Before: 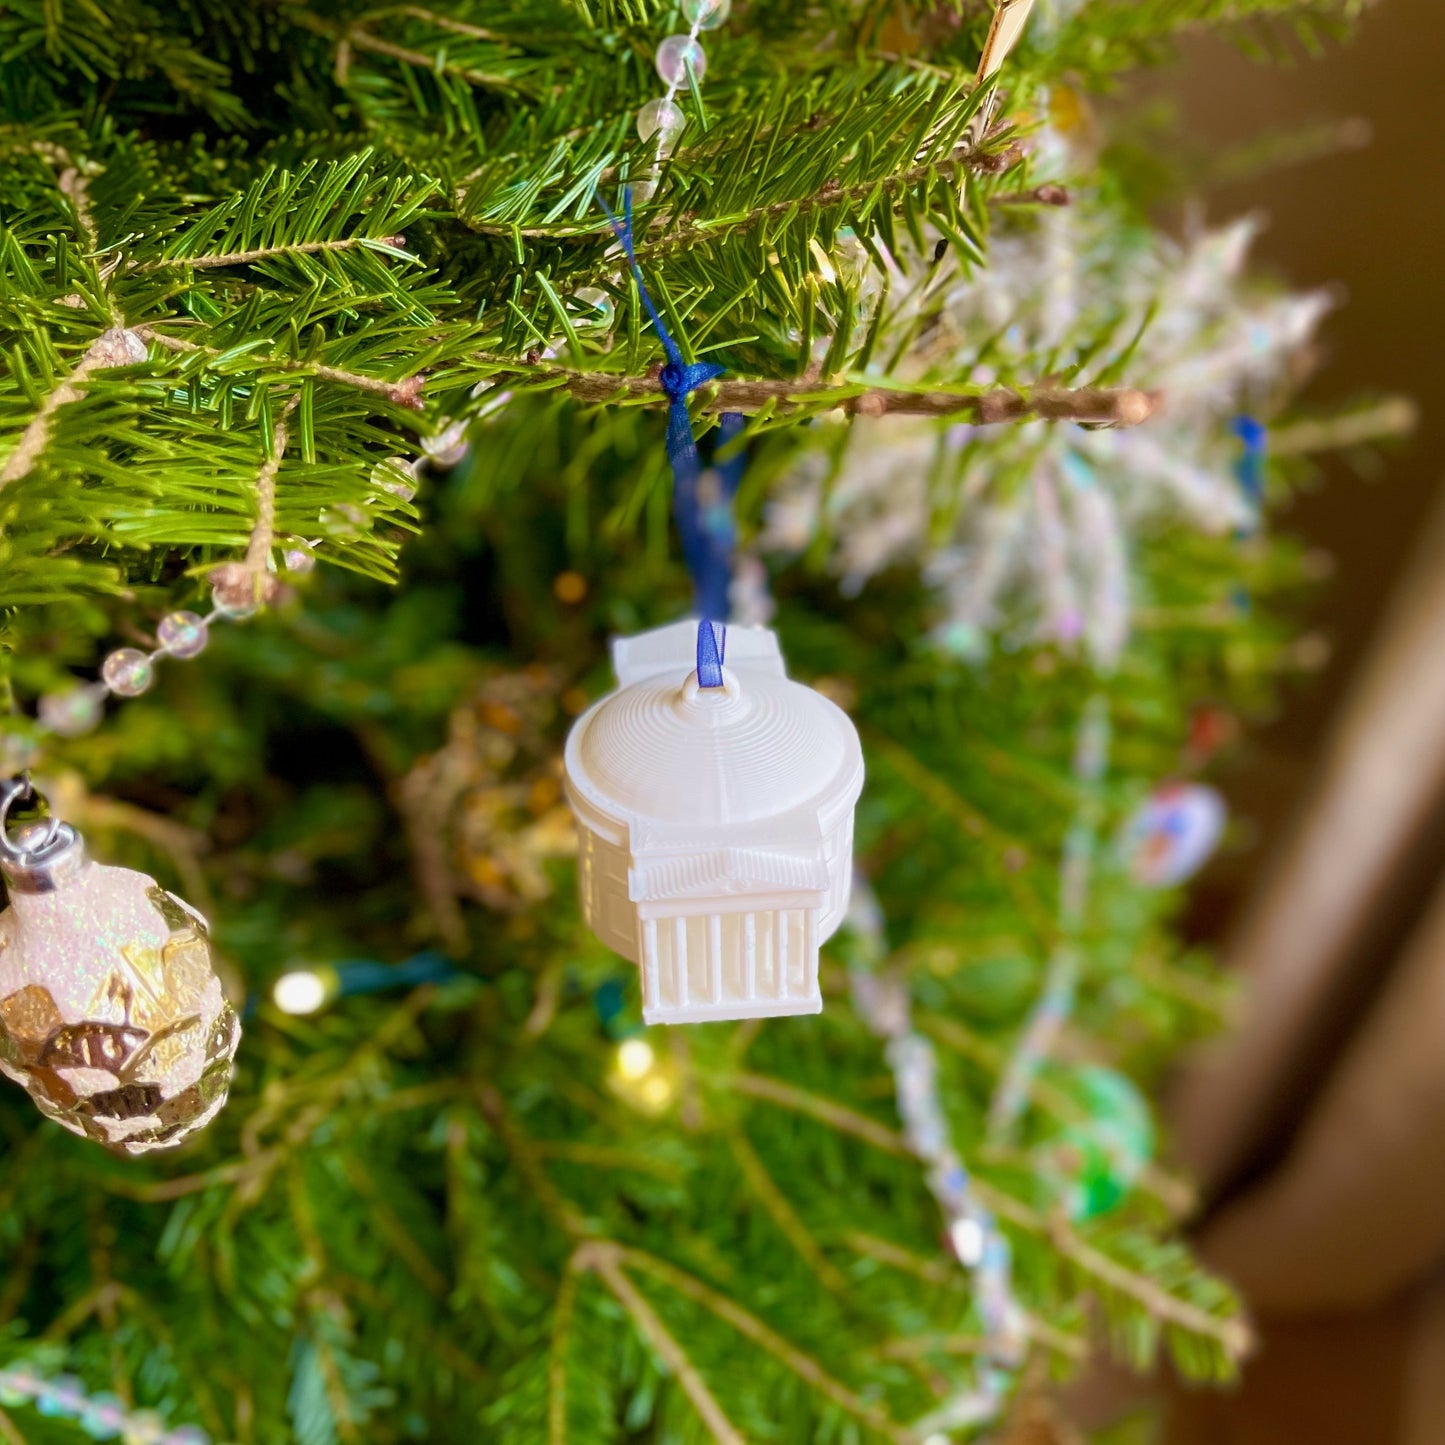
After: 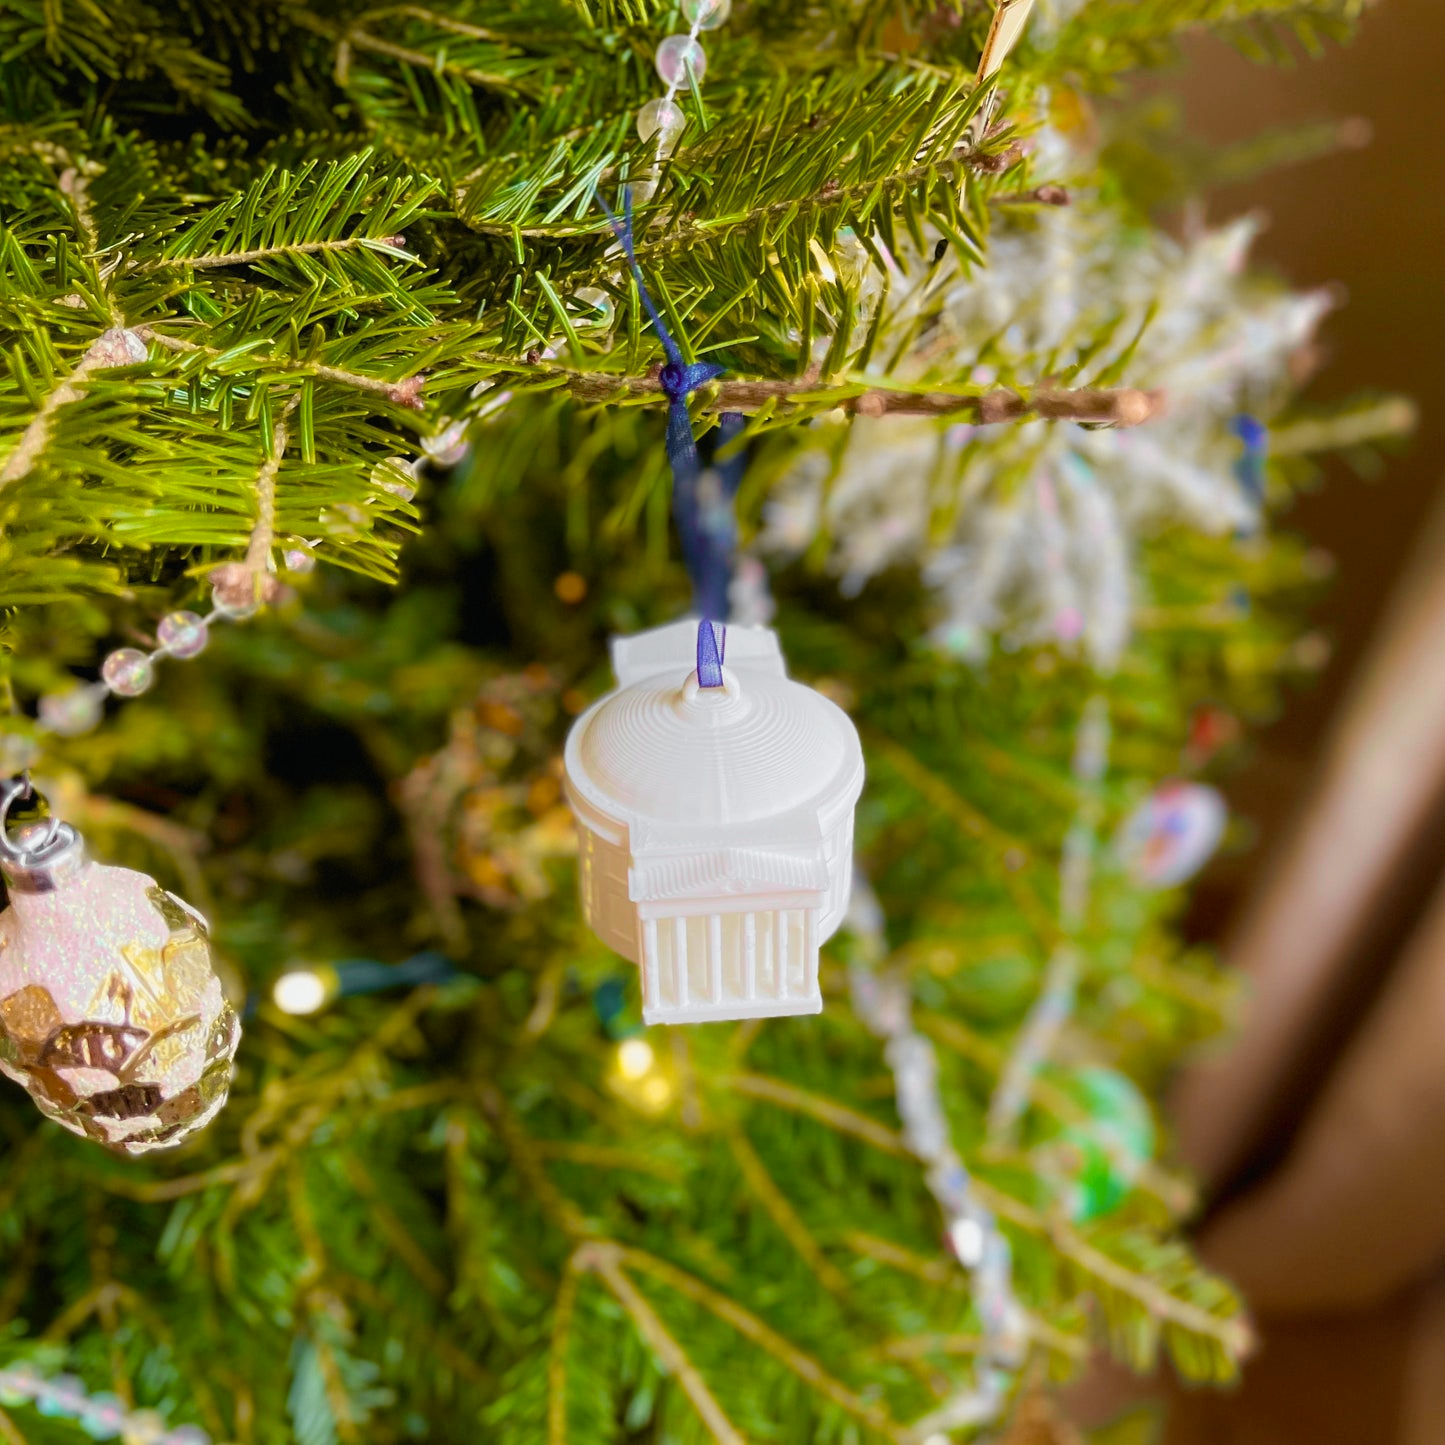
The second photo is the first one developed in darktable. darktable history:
tone curve: curves: ch0 [(0, 0.012) (0.036, 0.035) (0.274, 0.288) (0.504, 0.536) (0.844, 0.84) (1, 0.983)]; ch1 [(0, 0) (0.389, 0.403) (0.462, 0.486) (0.499, 0.498) (0.511, 0.502) (0.536, 0.547) (0.579, 0.578) (0.626, 0.645) (0.749, 0.781) (1, 1)]; ch2 [(0, 0) (0.457, 0.486) (0.5, 0.5) (0.557, 0.561) (0.614, 0.622) (0.704, 0.732) (1, 1)], color space Lab, independent channels, preserve colors none
